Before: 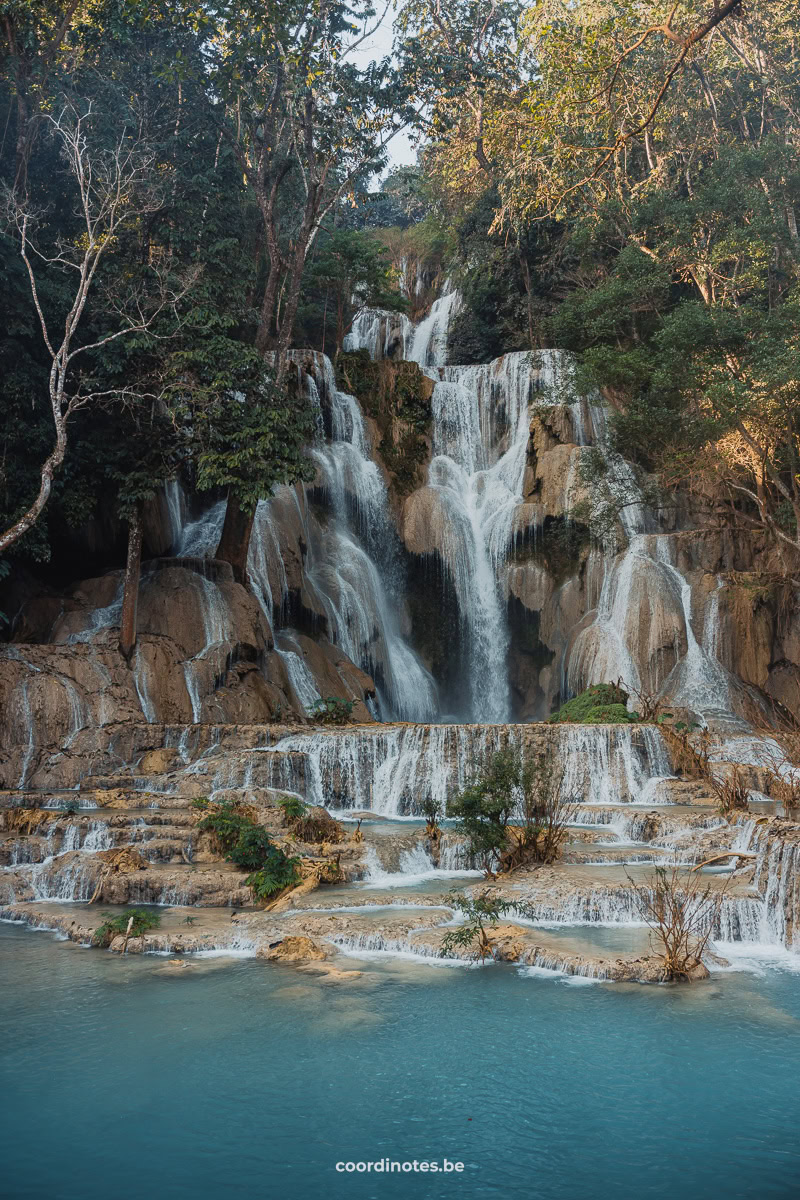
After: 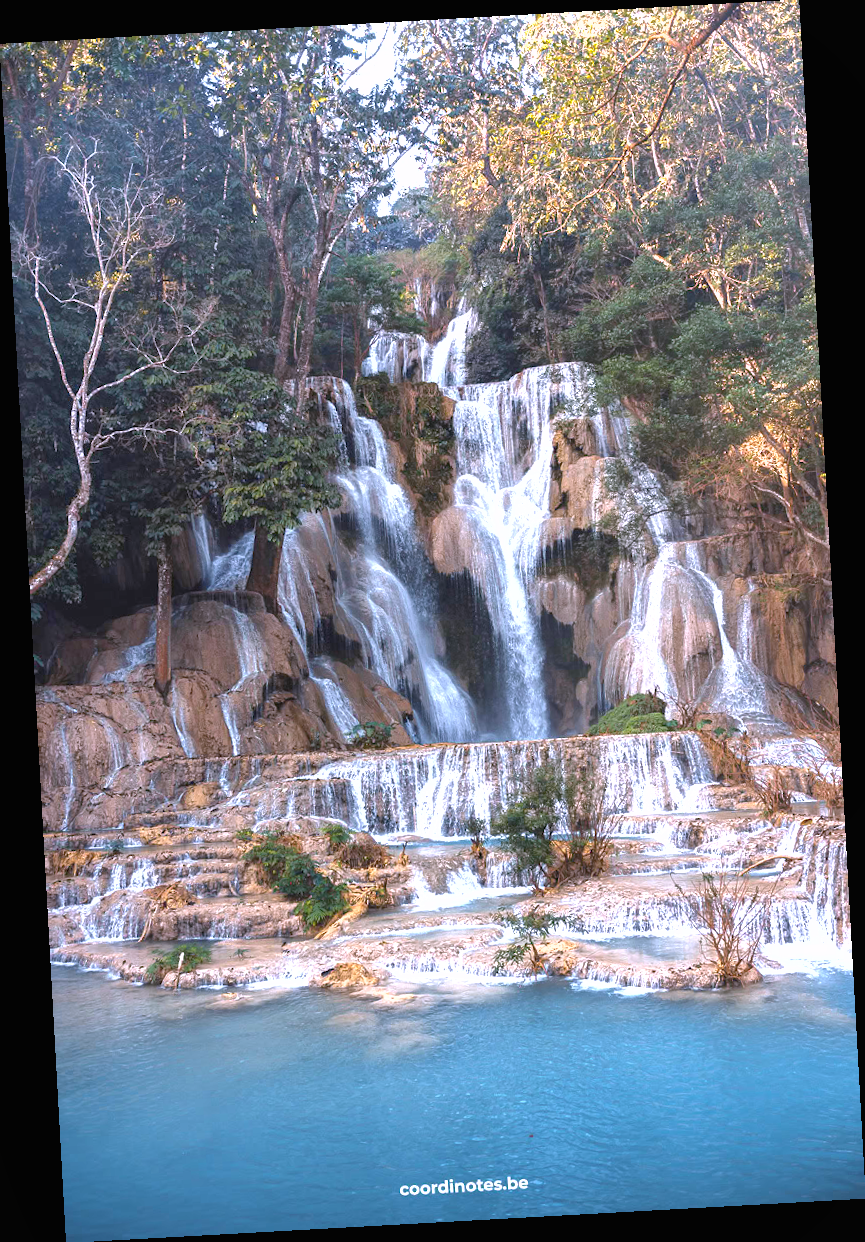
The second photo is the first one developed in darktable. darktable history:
shadows and highlights: on, module defaults
rotate and perspective: rotation -3.18°, automatic cropping off
exposure: black level correction 0, exposure 1.2 EV, compensate highlight preservation false
white balance: red 1.042, blue 1.17
